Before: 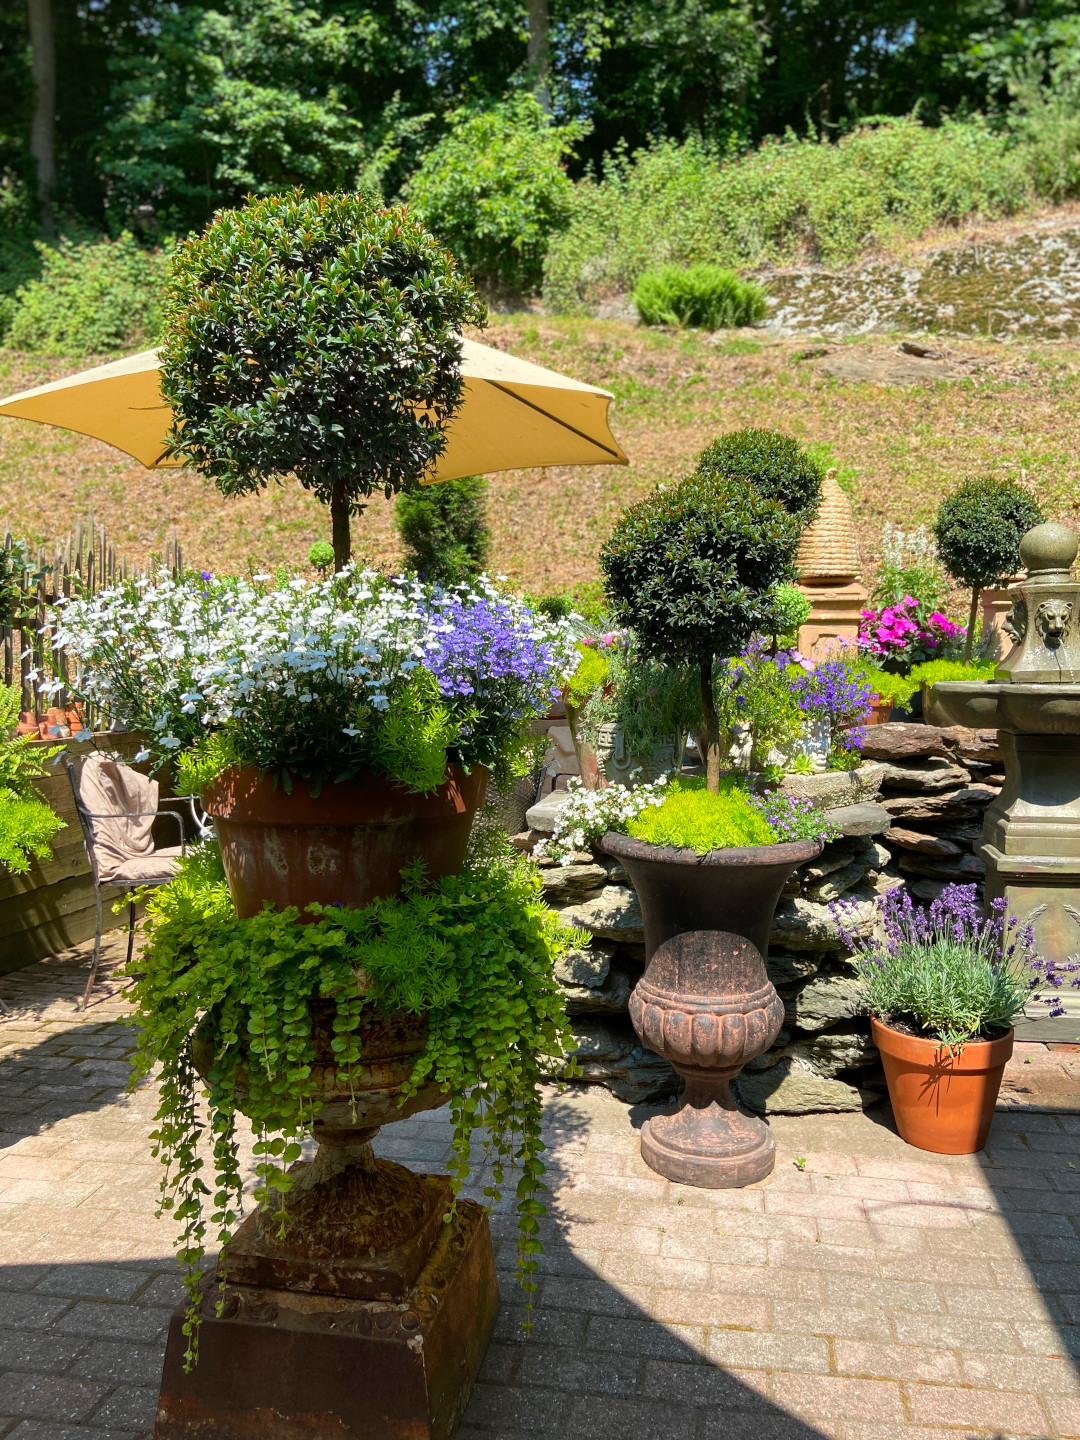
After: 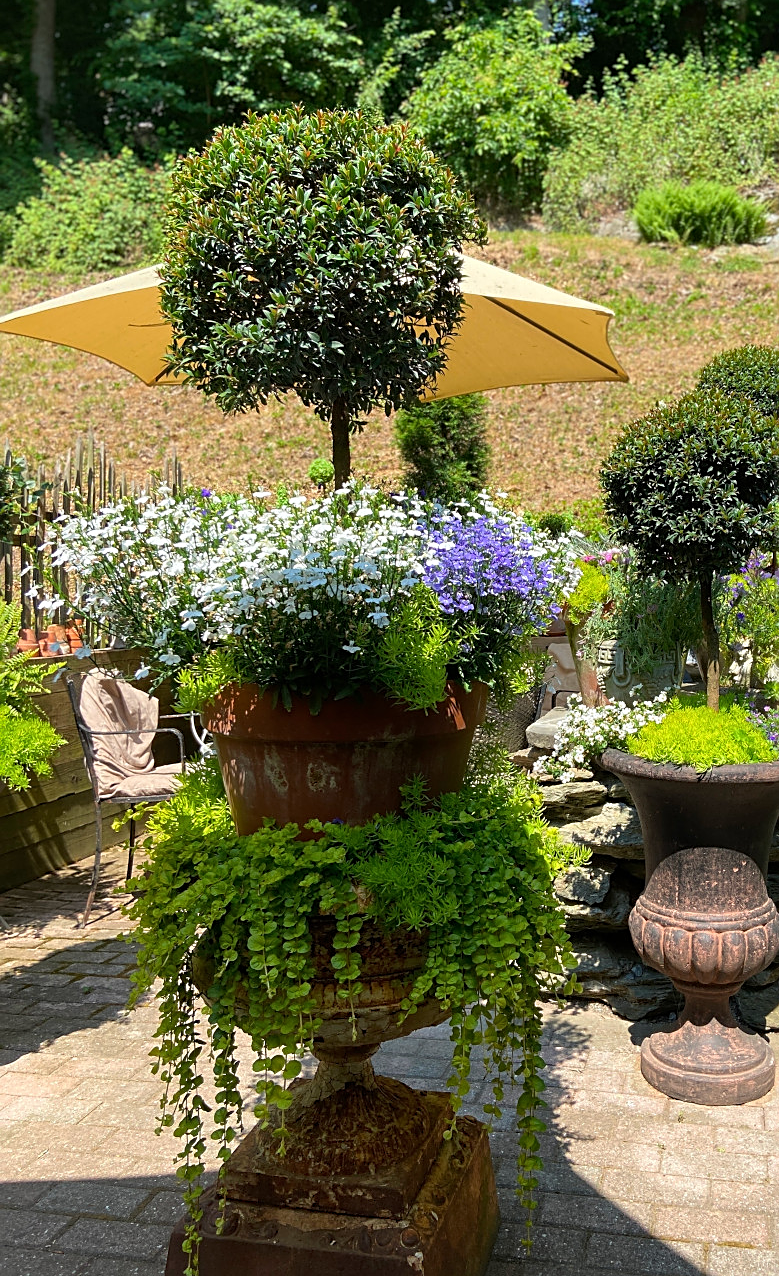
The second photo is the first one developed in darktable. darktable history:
sharpen: on, module defaults
crop: top 5.78%, right 27.839%, bottom 5.604%
